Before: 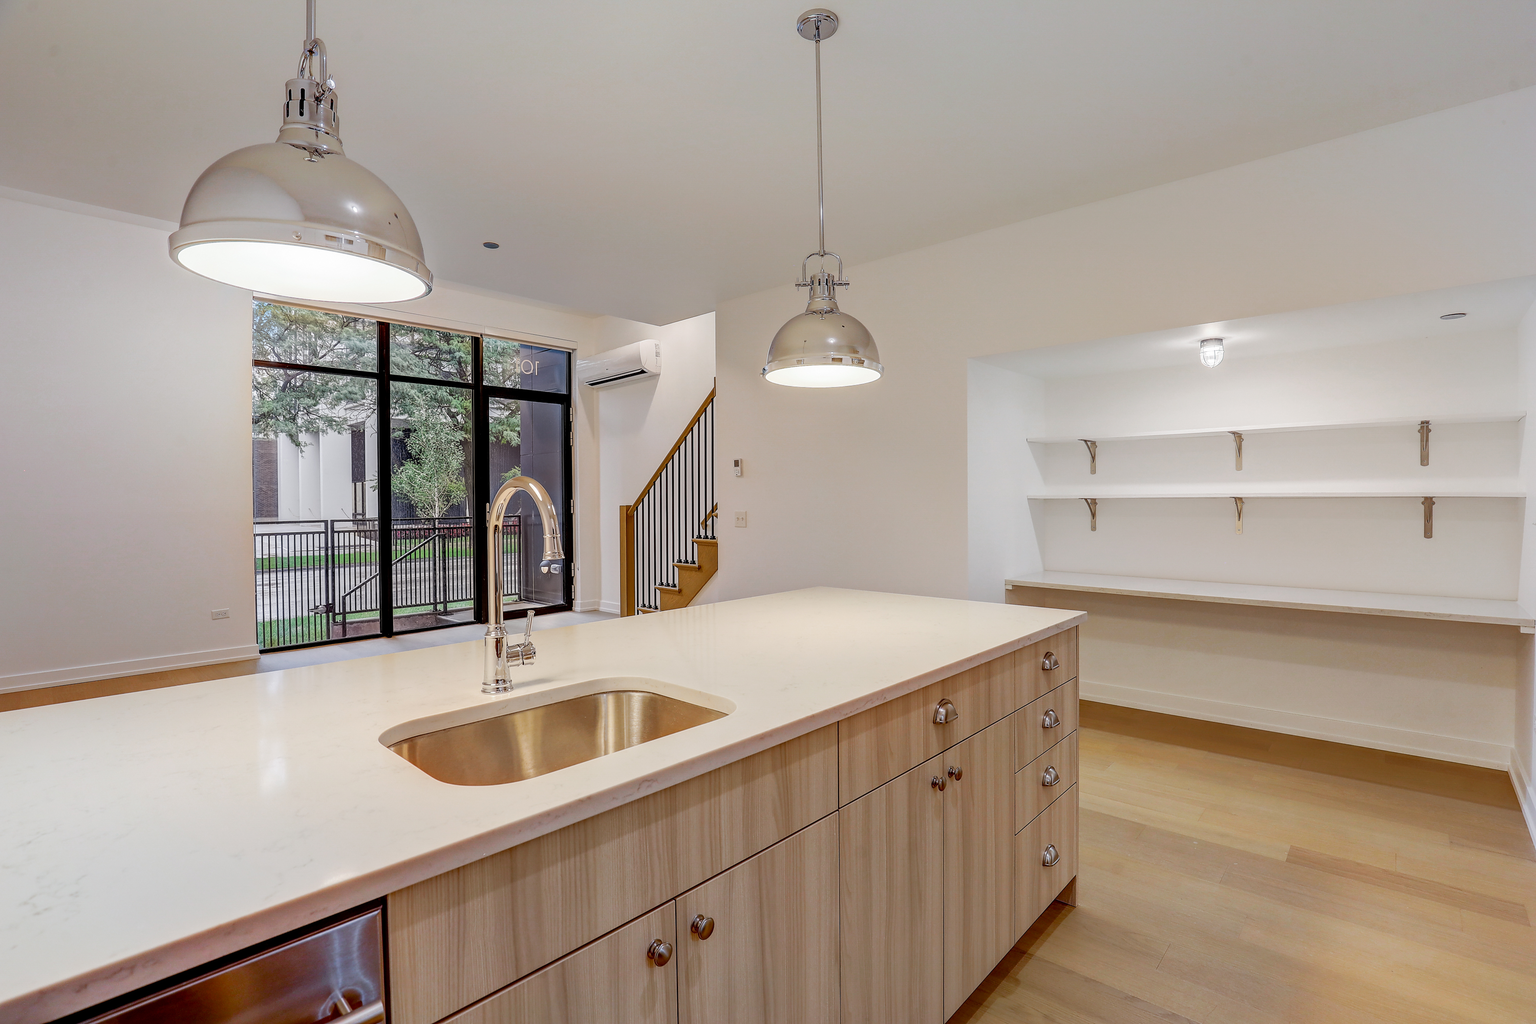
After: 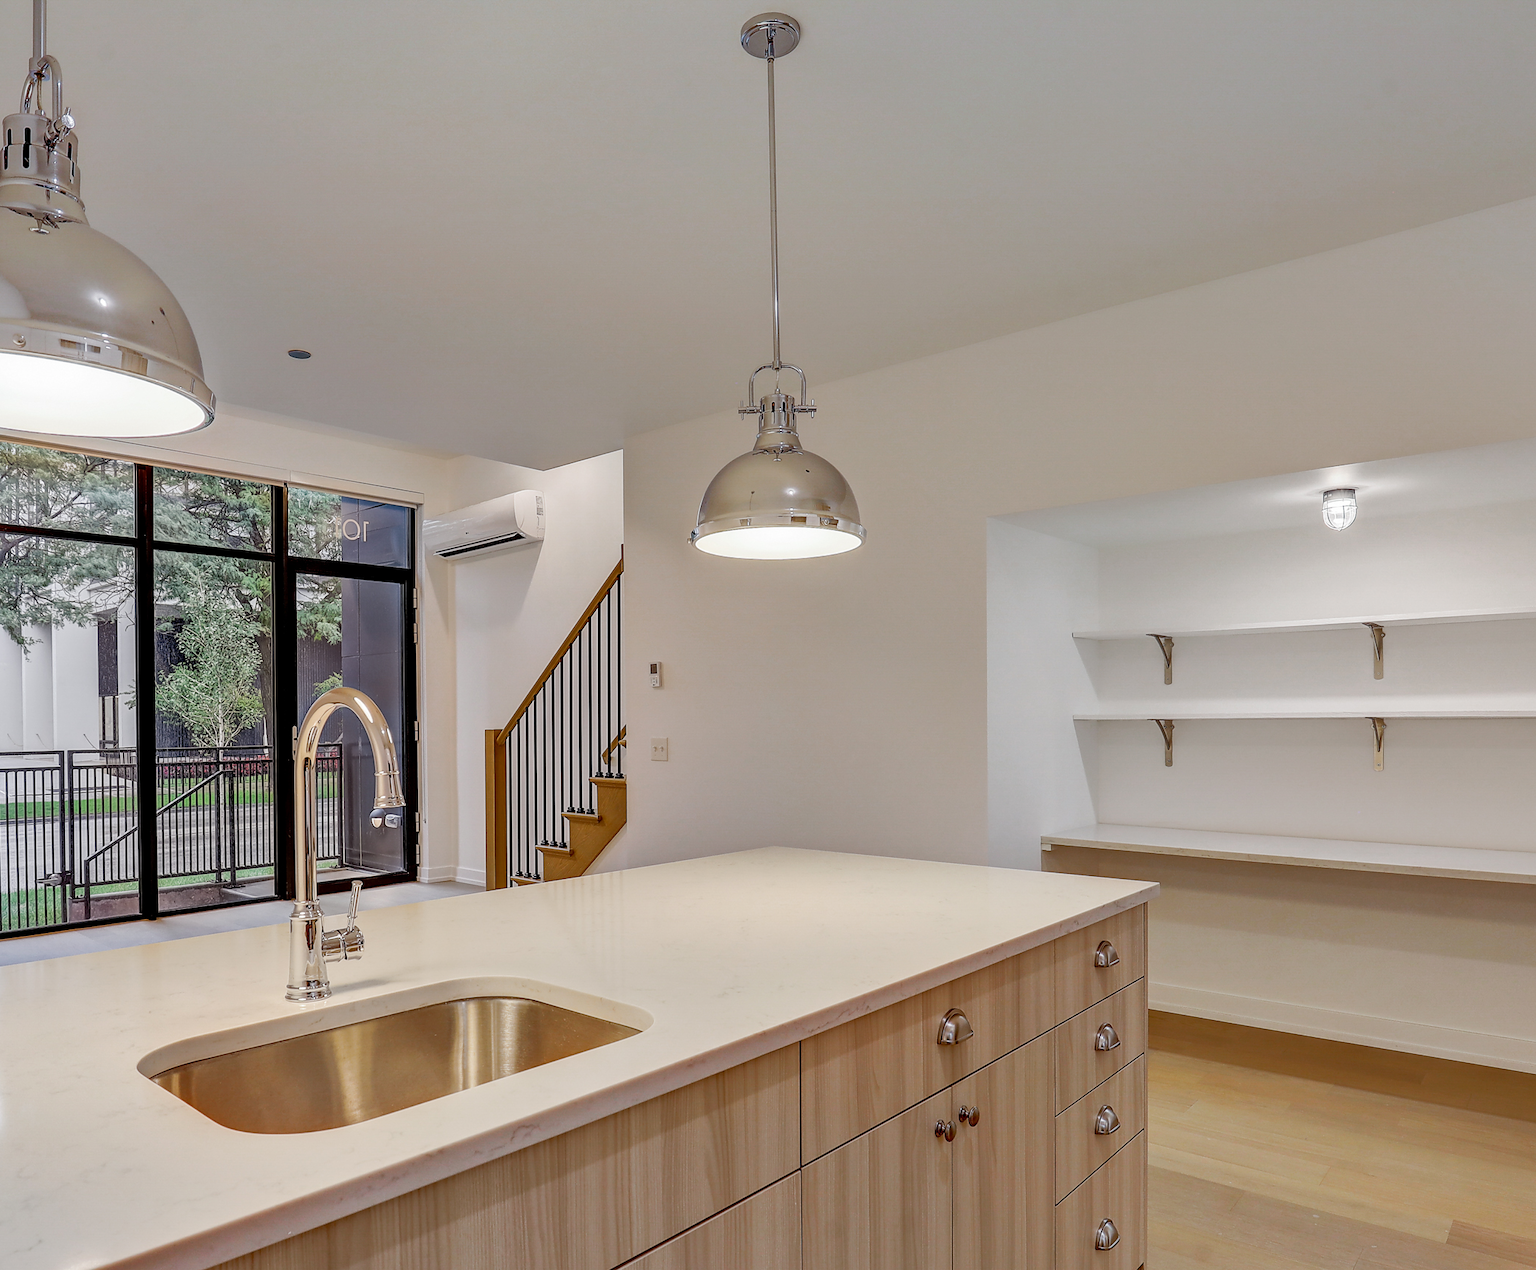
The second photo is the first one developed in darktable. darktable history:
shadows and highlights: shadows 60, soften with gaussian
crop: left 18.479%, right 12.2%, bottom 13.971%
